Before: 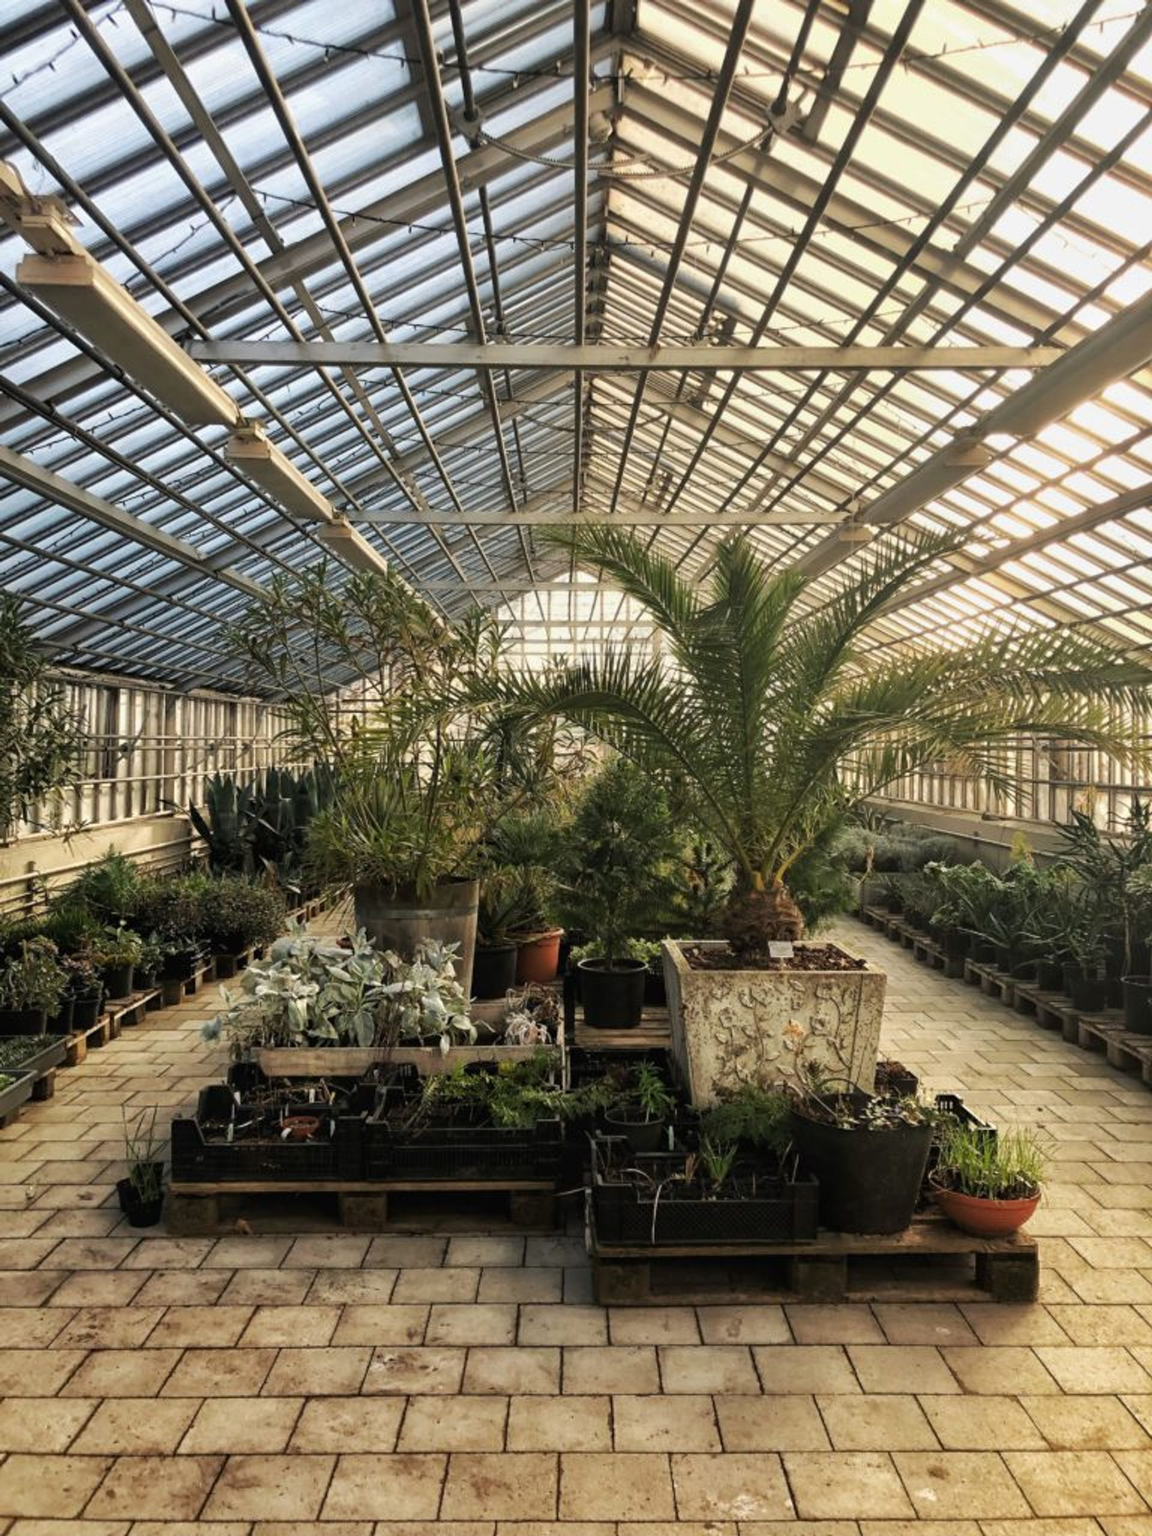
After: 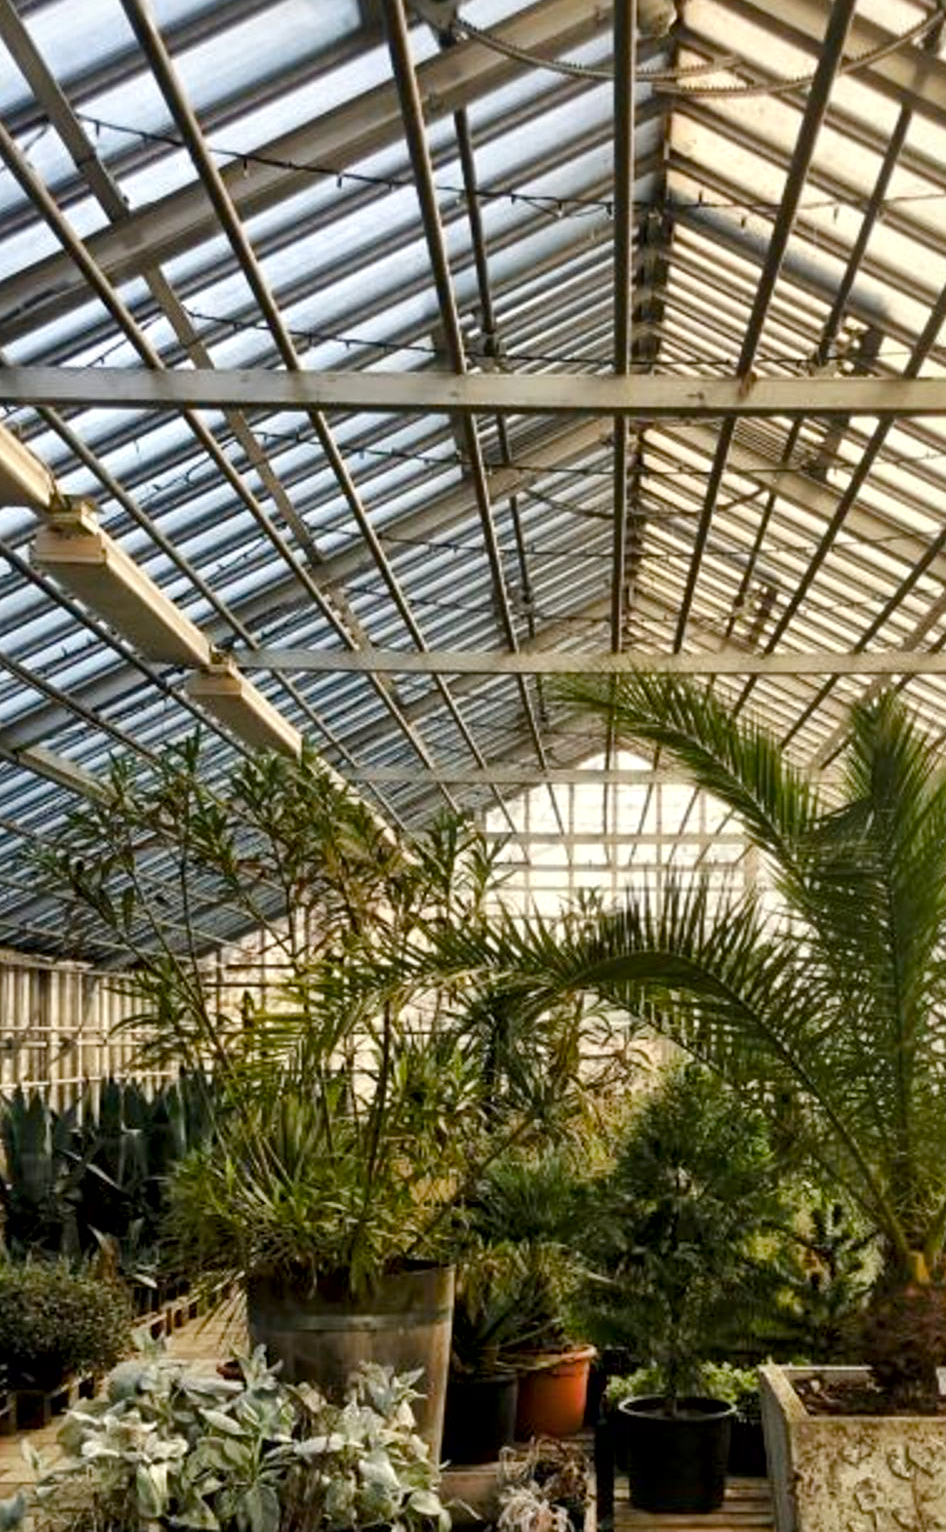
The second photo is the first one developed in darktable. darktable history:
tone equalizer: on, module defaults
local contrast: mode bilateral grid, contrast 24, coarseness 61, detail 152%, midtone range 0.2
color balance rgb: power › hue 311.76°, linear chroma grading › global chroma 0.793%, perceptual saturation grading › global saturation 20%, perceptual saturation grading › highlights -24.92%, perceptual saturation grading › shadows 49.49%
crop: left 17.954%, top 7.856%, right 32.73%, bottom 32.275%
